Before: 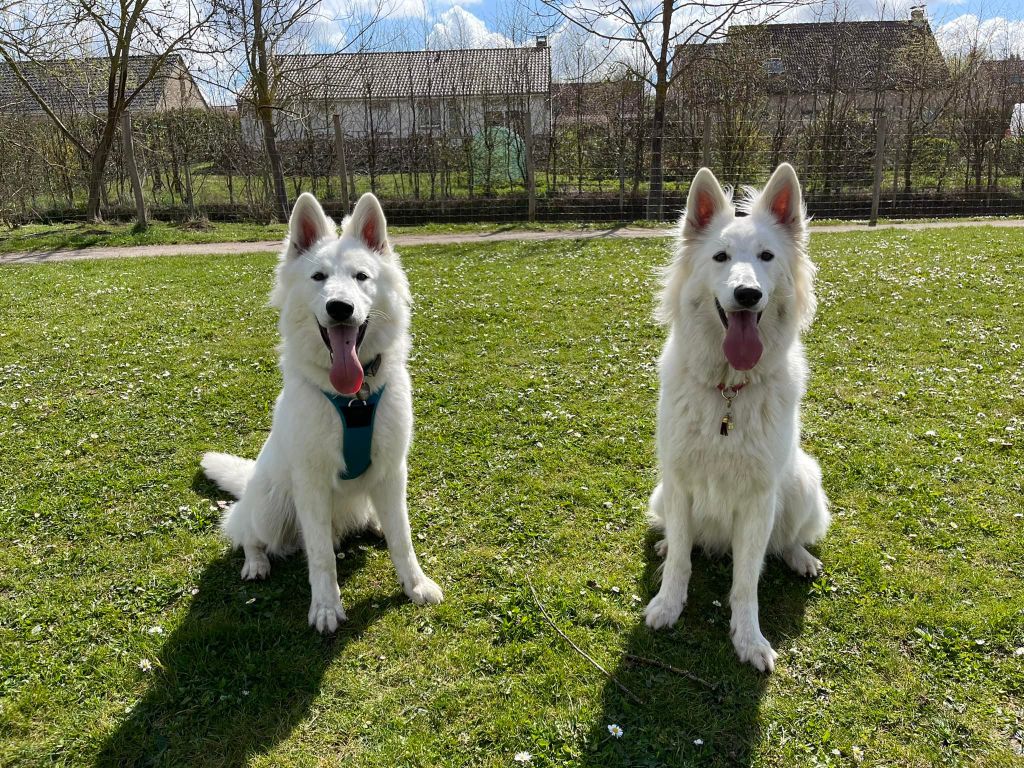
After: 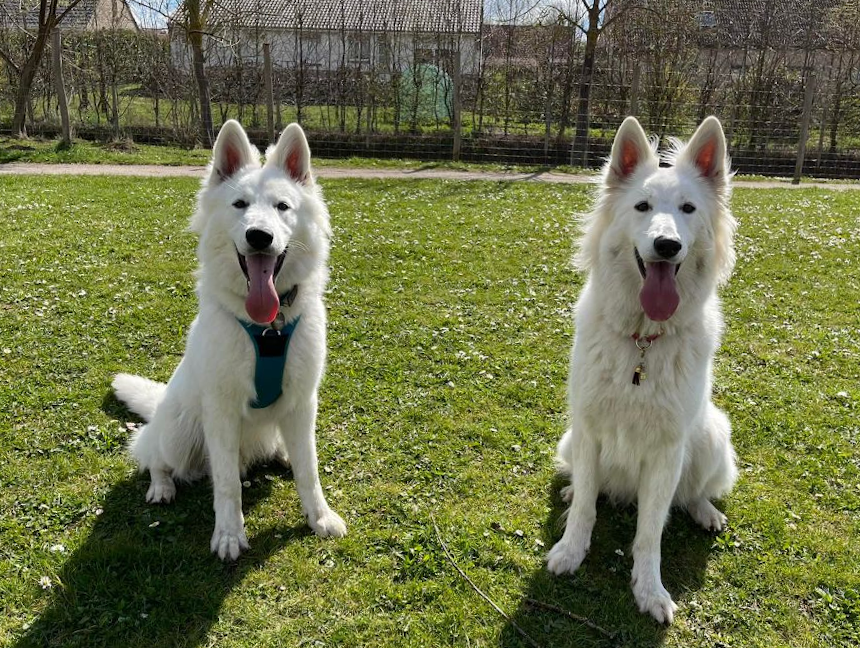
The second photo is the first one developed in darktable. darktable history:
crop and rotate: angle -3.15°, left 5.33%, top 5.17%, right 4.598%, bottom 4.356%
